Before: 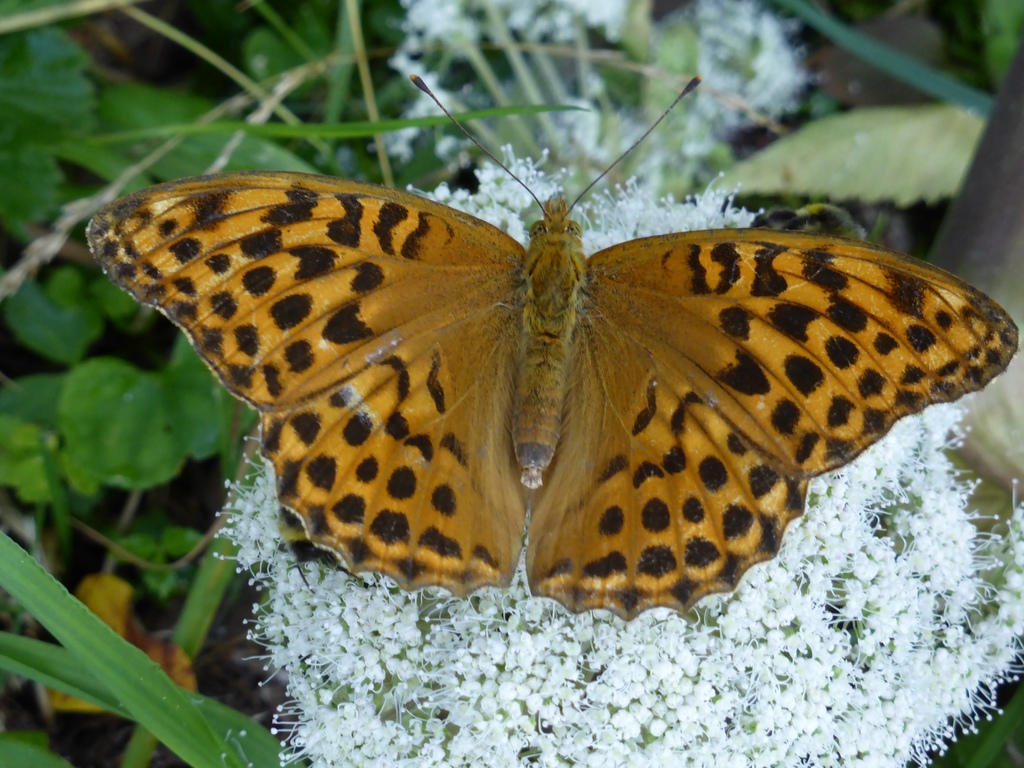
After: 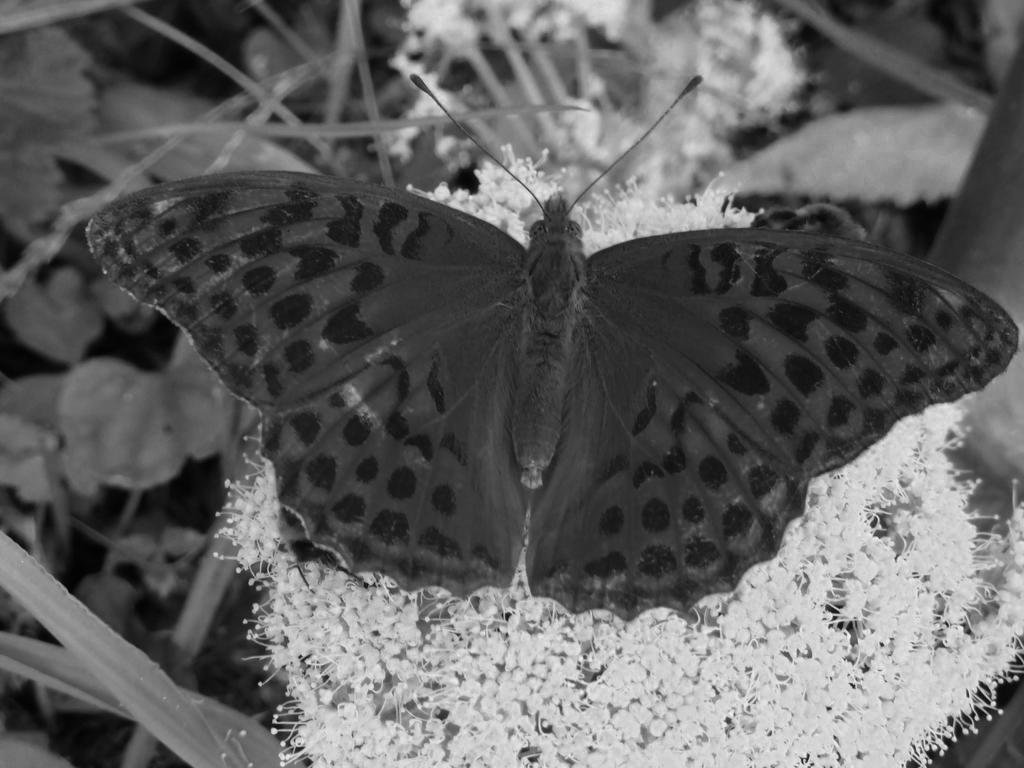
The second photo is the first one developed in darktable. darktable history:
color correction: highlights a* 2.37, highlights b* 23
color zones: curves: ch0 [(0.002, 0.429) (0.121, 0.212) (0.198, 0.113) (0.276, 0.344) (0.331, 0.541) (0.41, 0.56) (0.482, 0.289) (0.619, 0.227) (0.721, 0.18) (0.821, 0.435) (0.928, 0.555) (1, 0.587)]; ch1 [(0, 0) (0.143, 0) (0.286, 0) (0.429, 0) (0.571, 0) (0.714, 0) (0.857, 0)]
exposure: compensate highlight preservation false
